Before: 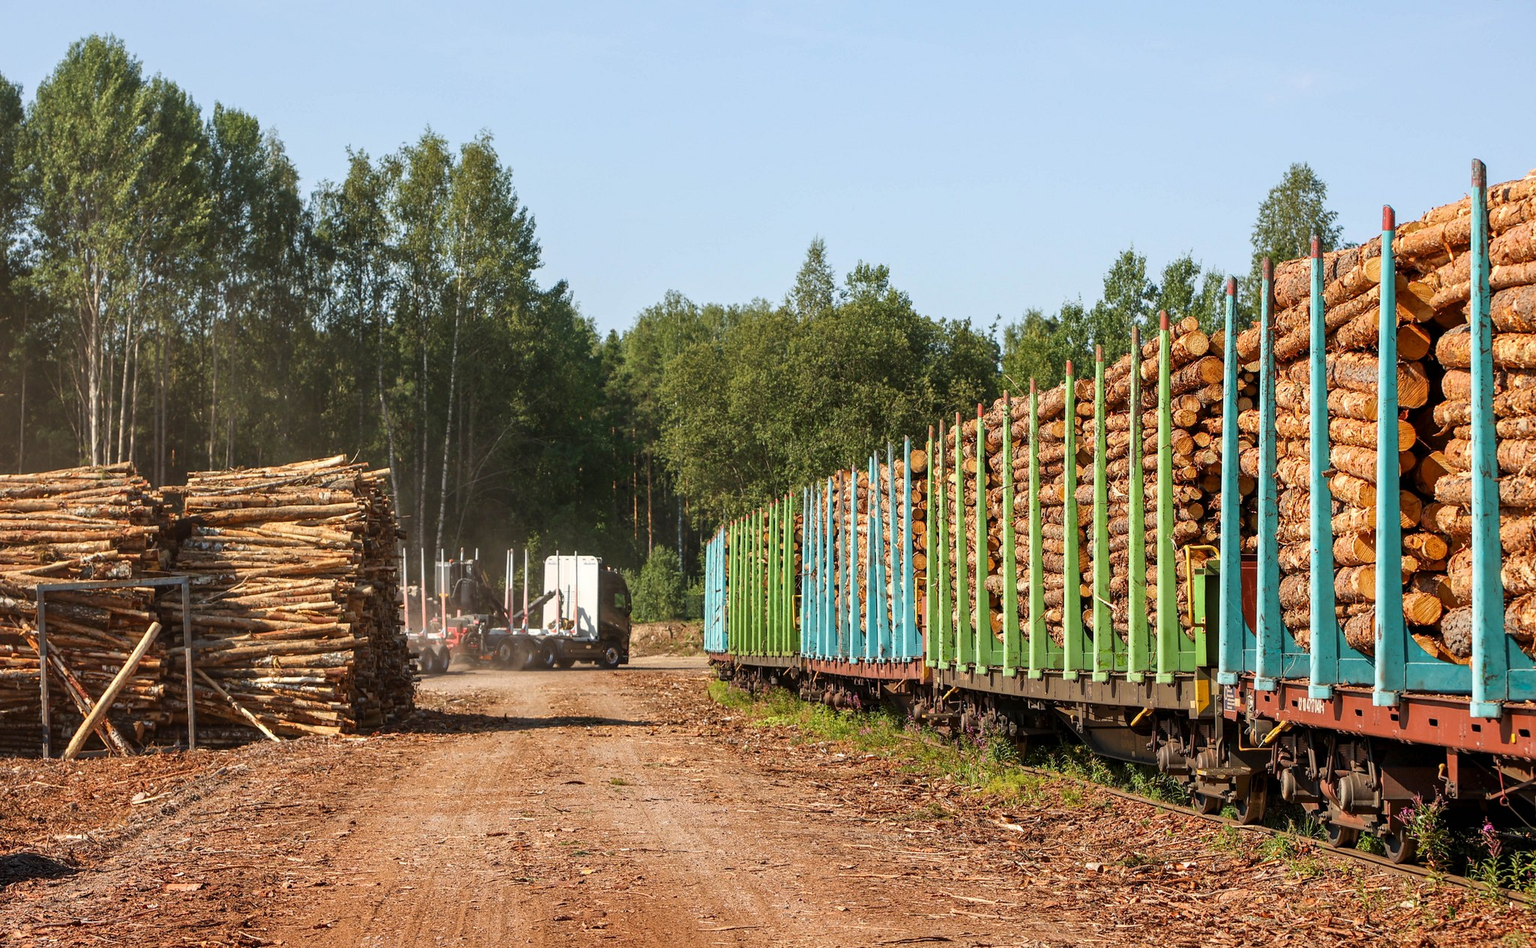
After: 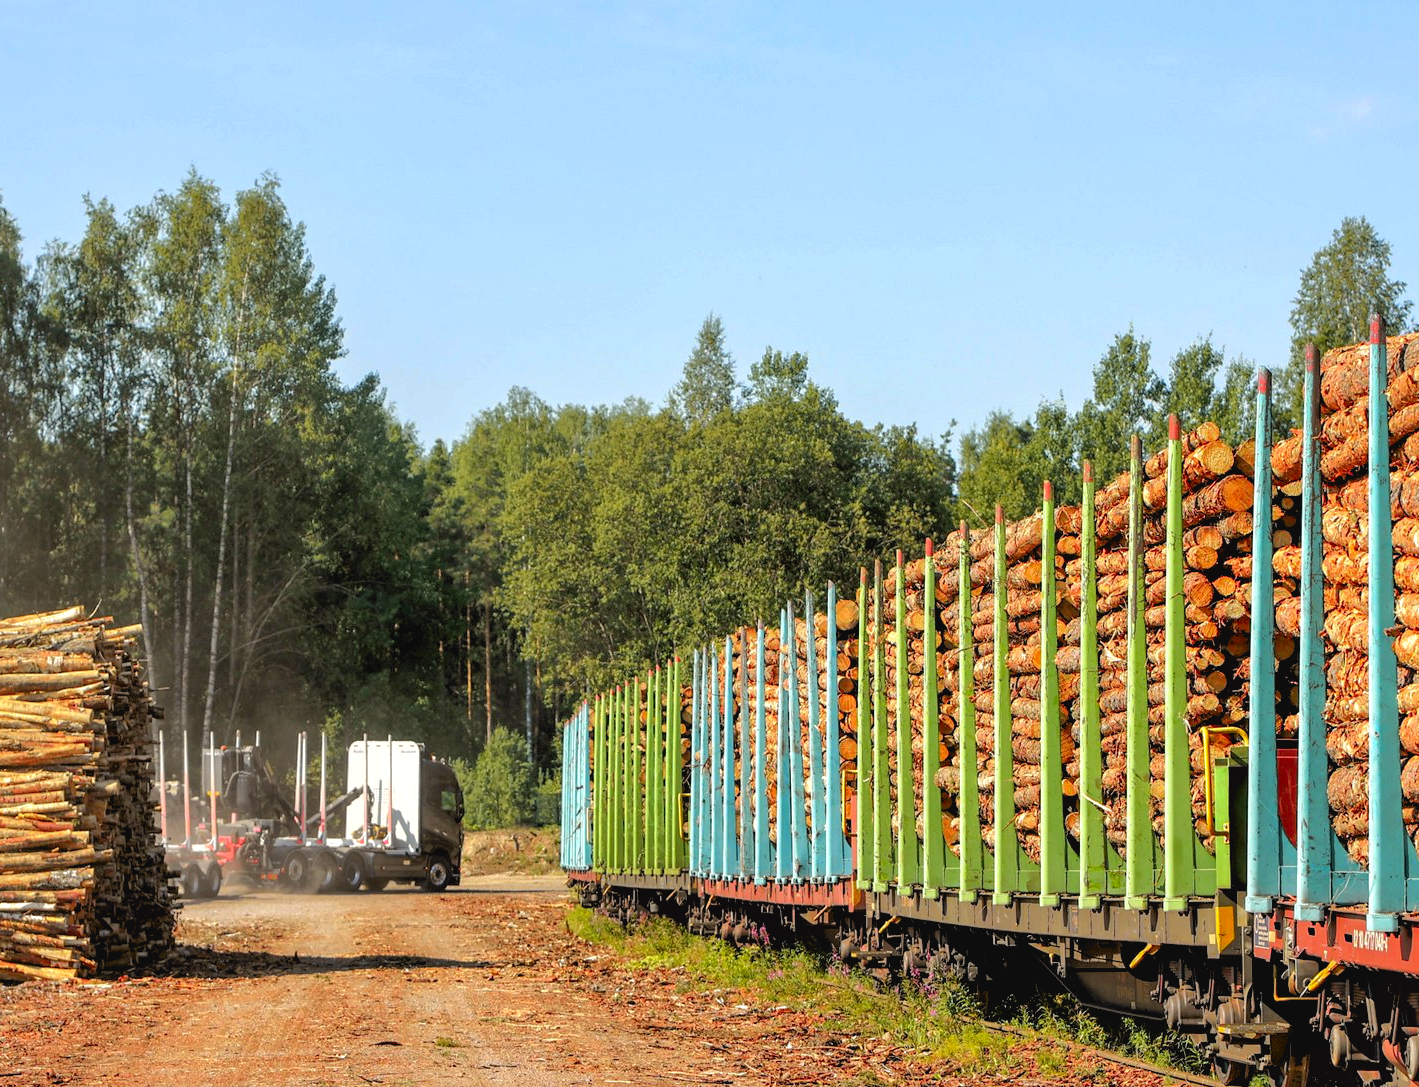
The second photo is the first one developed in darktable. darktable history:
exposure: black level correction 0, exposure 0.2 EV, compensate exposure bias true, compensate highlight preservation false
rgb levels: levels [[0.013, 0.434, 0.89], [0, 0.5, 1], [0, 0.5, 1]]
tone curve: curves: ch0 [(0, 0.021) (0.049, 0.044) (0.157, 0.131) (0.365, 0.359) (0.499, 0.517) (0.675, 0.667) (0.856, 0.83) (1, 0.969)]; ch1 [(0, 0) (0.302, 0.309) (0.433, 0.443) (0.472, 0.47) (0.502, 0.503) (0.527, 0.516) (0.564, 0.557) (0.614, 0.645) (0.677, 0.722) (0.859, 0.889) (1, 1)]; ch2 [(0, 0) (0.33, 0.301) (0.447, 0.44) (0.487, 0.496) (0.502, 0.501) (0.535, 0.537) (0.565, 0.558) (0.608, 0.624) (1, 1)], color space Lab, independent channels, preserve colors none
shadows and highlights: on, module defaults
crop: left 18.479%, right 12.2%, bottom 13.971%
